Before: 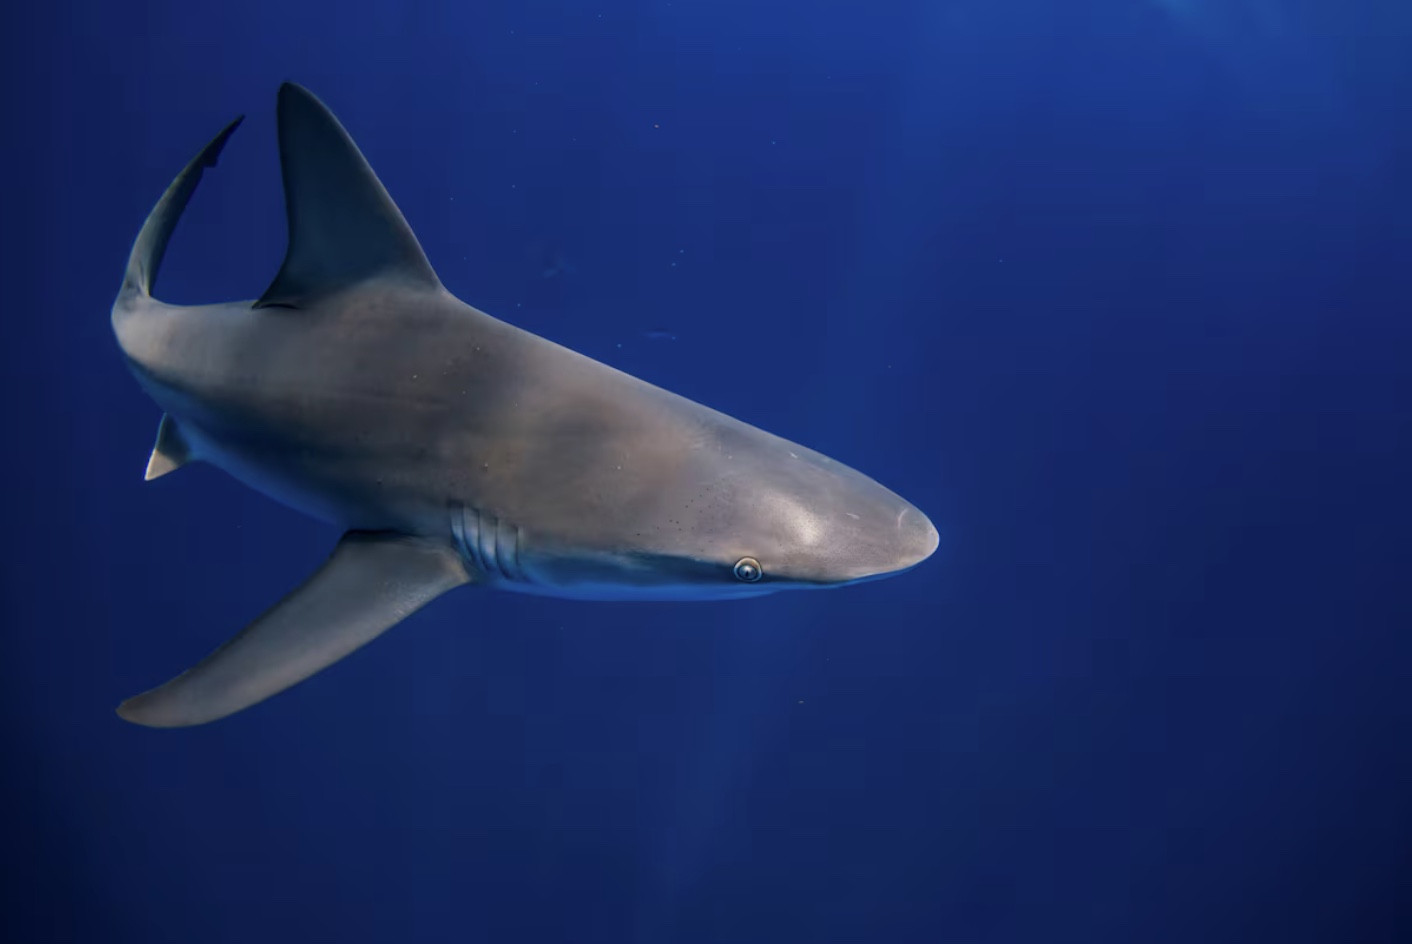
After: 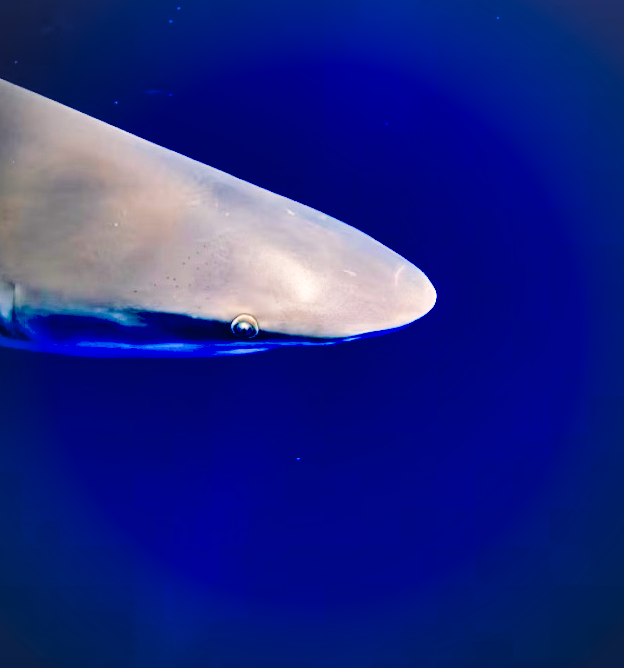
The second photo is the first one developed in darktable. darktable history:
color correction: highlights a* 4.4, highlights b* 4.91, shadows a* -7.52, shadows b* 4.62
shadows and highlights: soften with gaussian
color balance rgb: power › chroma 0.269%, power › hue 61.01°, perceptual saturation grading › global saturation 25.061%, perceptual saturation grading › highlights -50.459%, perceptual saturation grading › shadows 31.045%, global vibrance 6.654%, contrast 12.845%, saturation formula JzAzBz (2021)
vignetting: on, module defaults
crop: left 35.687%, top 25.805%, right 19.992%, bottom 3.388%
filmic rgb: middle gray luminance 18.21%, black relative exposure -8.94 EV, white relative exposure 3.69 EV, target black luminance 0%, hardness 4.86, latitude 68.04%, contrast 0.952, highlights saturation mix 20.87%, shadows ↔ highlights balance 21.2%, color science v5 (2021), contrast in shadows safe, contrast in highlights safe
exposure: black level correction 0, exposure 1.389 EV, compensate exposure bias true, compensate highlight preservation false
